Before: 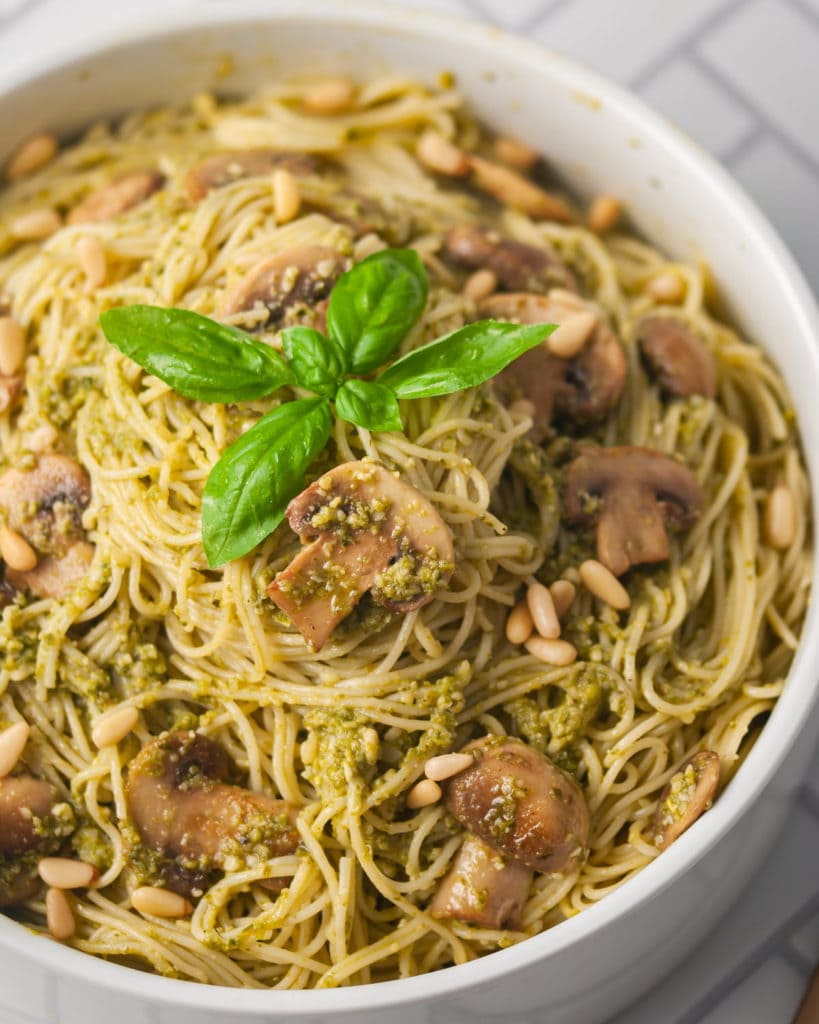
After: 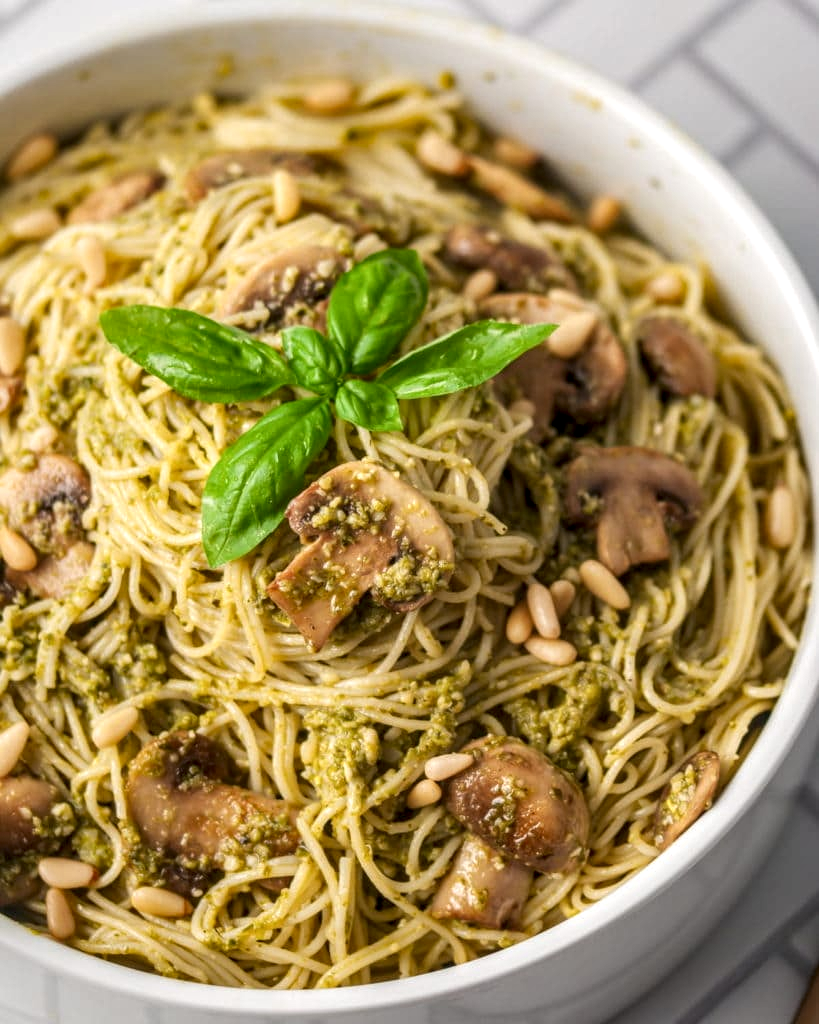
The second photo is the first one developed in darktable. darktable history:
local contrast: highlights 30%, detail 150%
